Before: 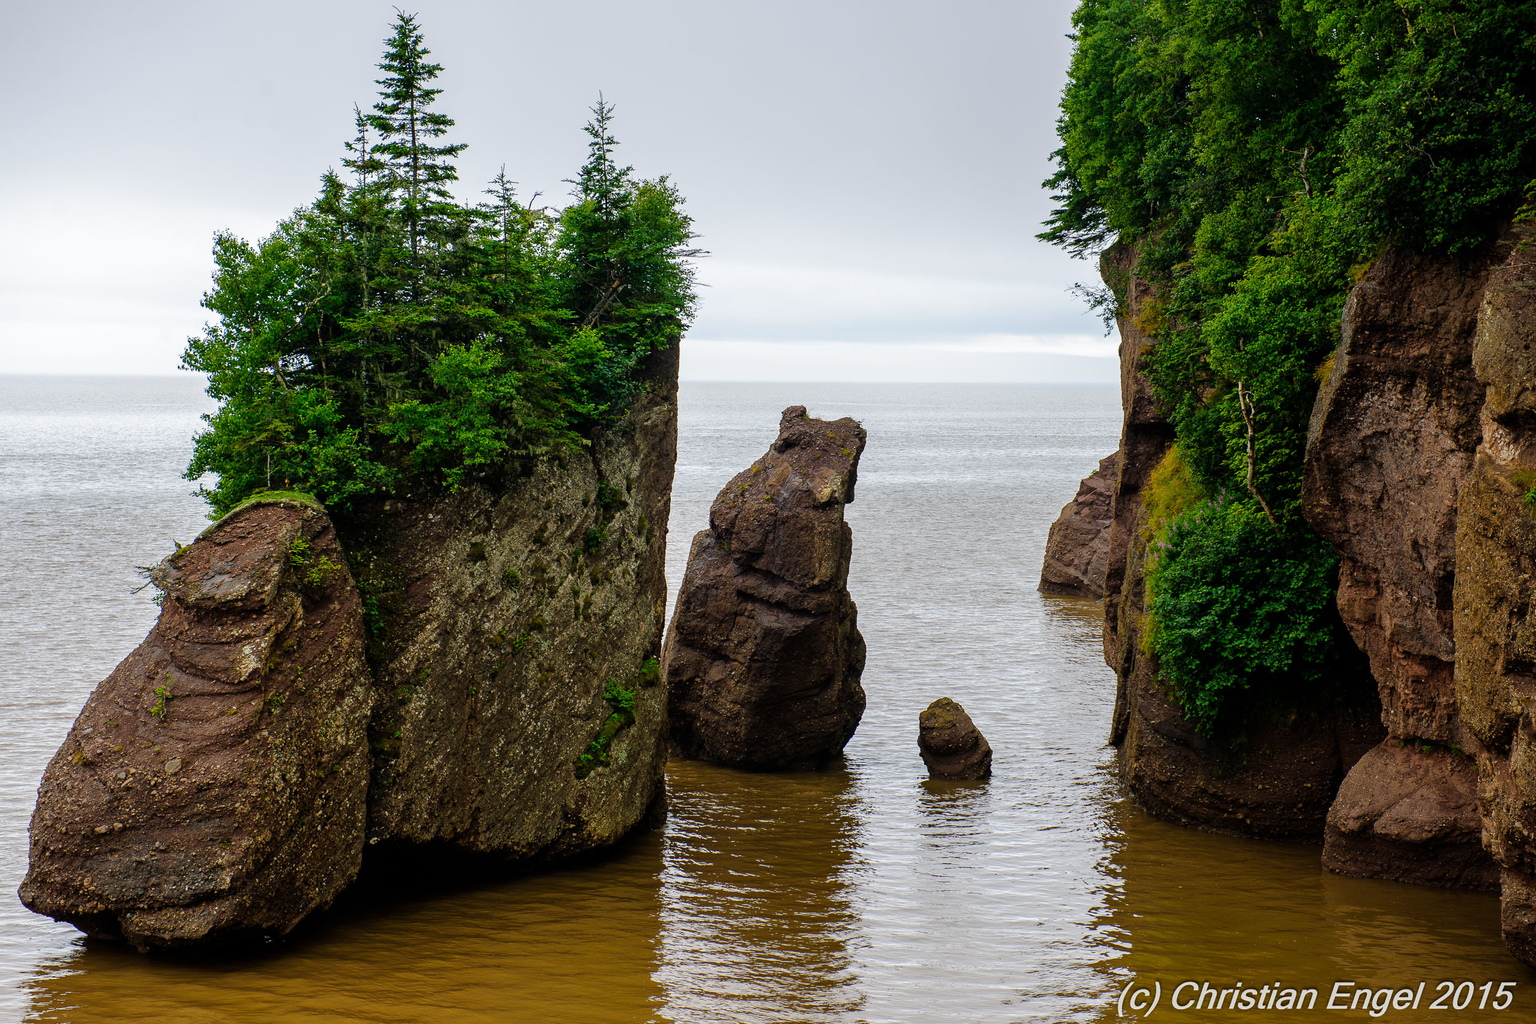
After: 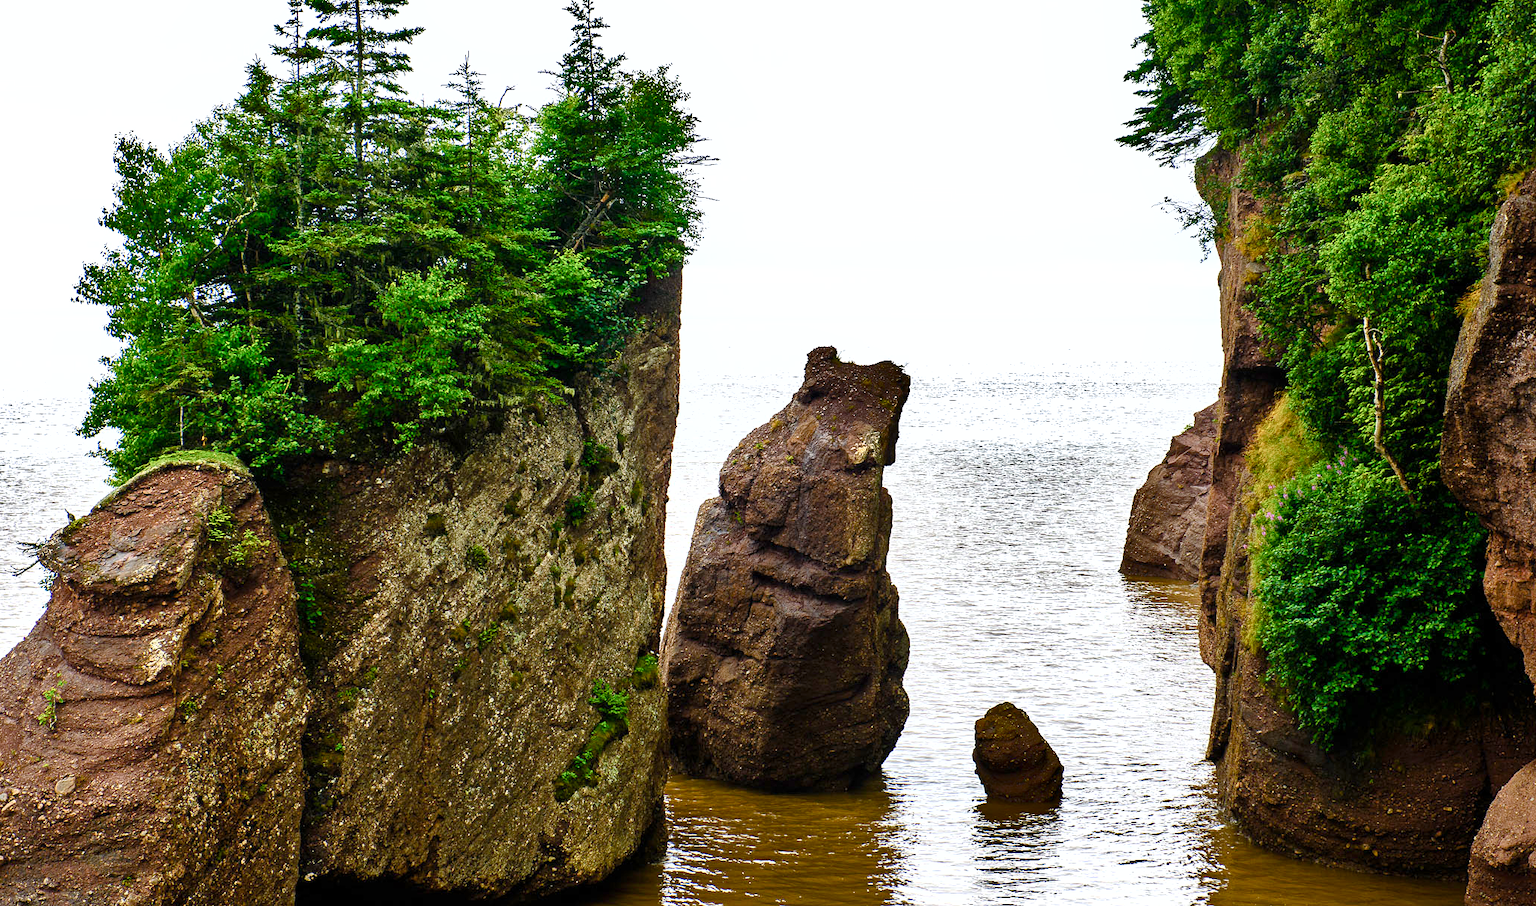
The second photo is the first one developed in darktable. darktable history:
crop: left 7.822%, top 11.908%, right 10.099%, bottom 15.429%
shadows and highlights: shadows 20.76, highlights -81.87, soften with gaussian
exposure: exposure 0.998 EV, compensate exposure bias true, compensate highlight preservation false
color balance rgb: global offset › hue 171.84°, perceptual saturation grading › global saturation 20%, perceptual saturation grading › highlights -49.643%, perceptual saturation grading › shadows 24.413%, global vibrance 20%
